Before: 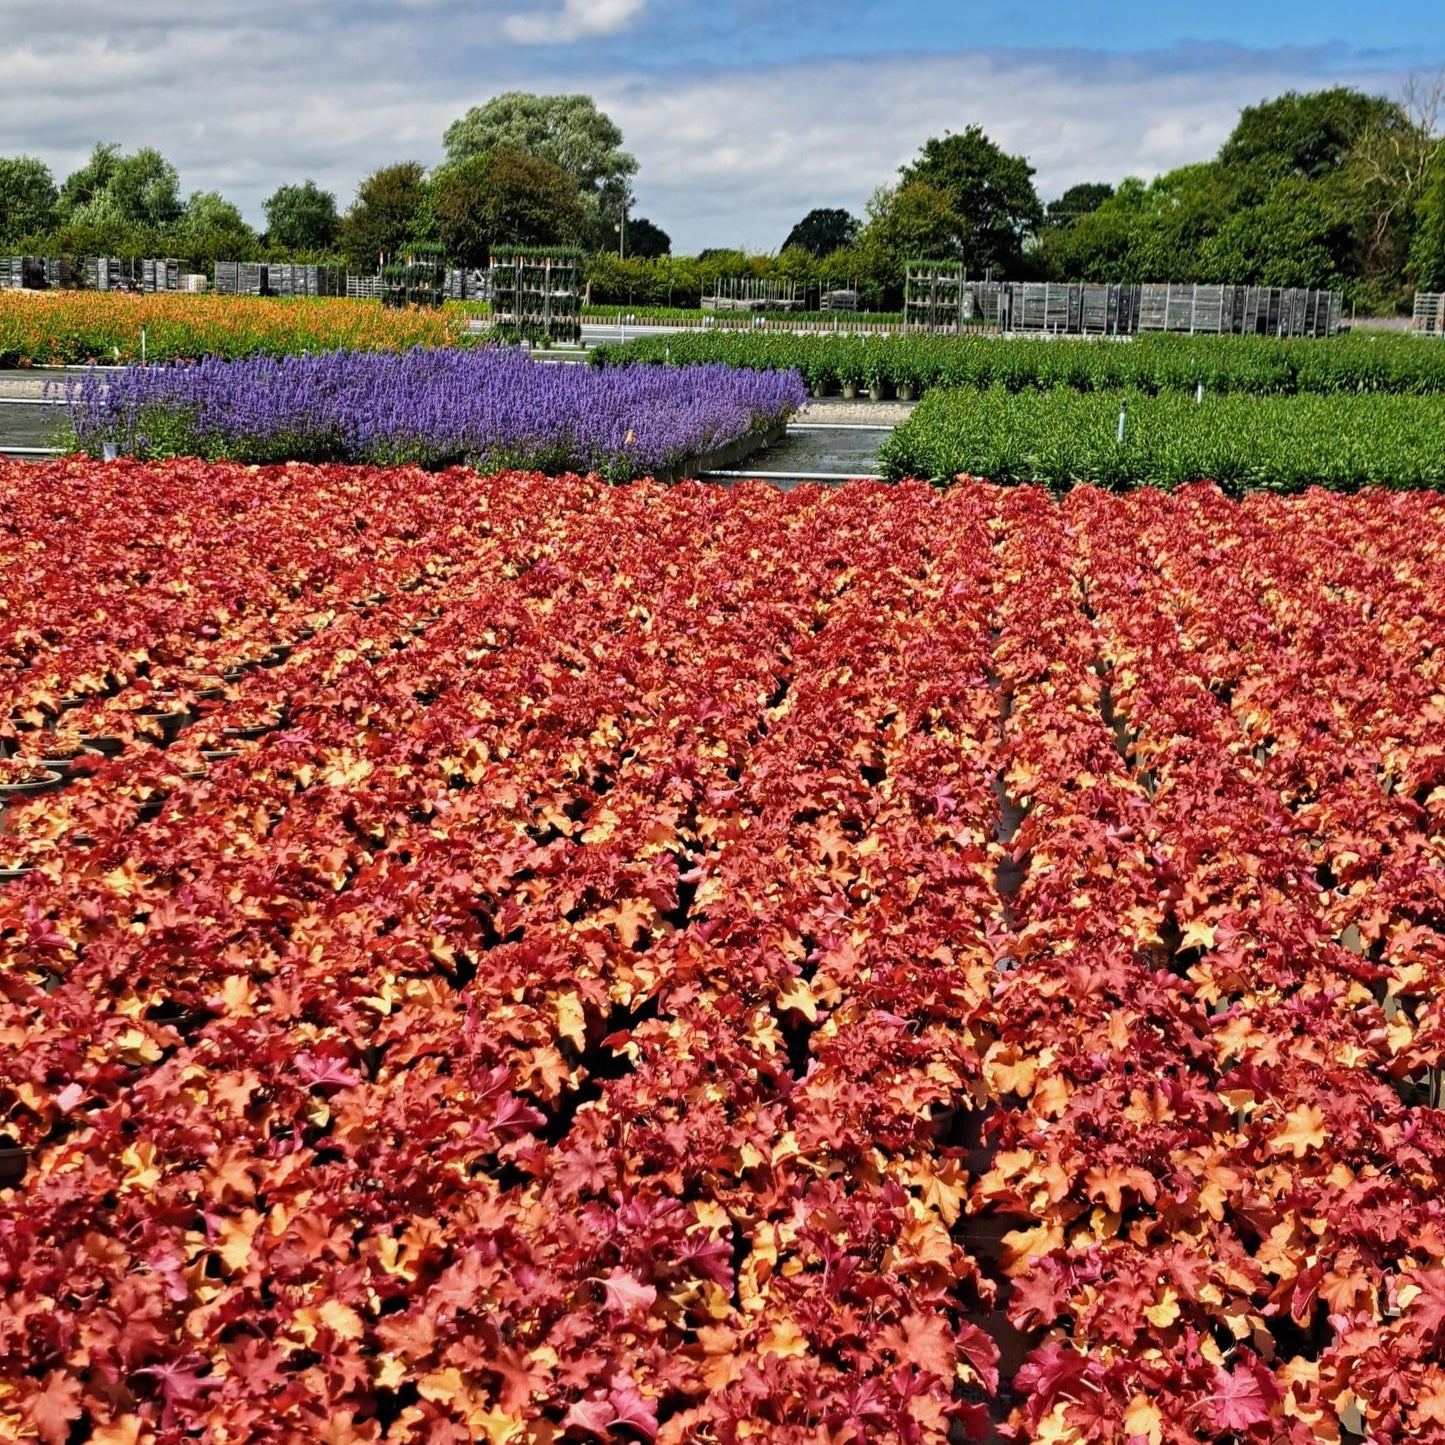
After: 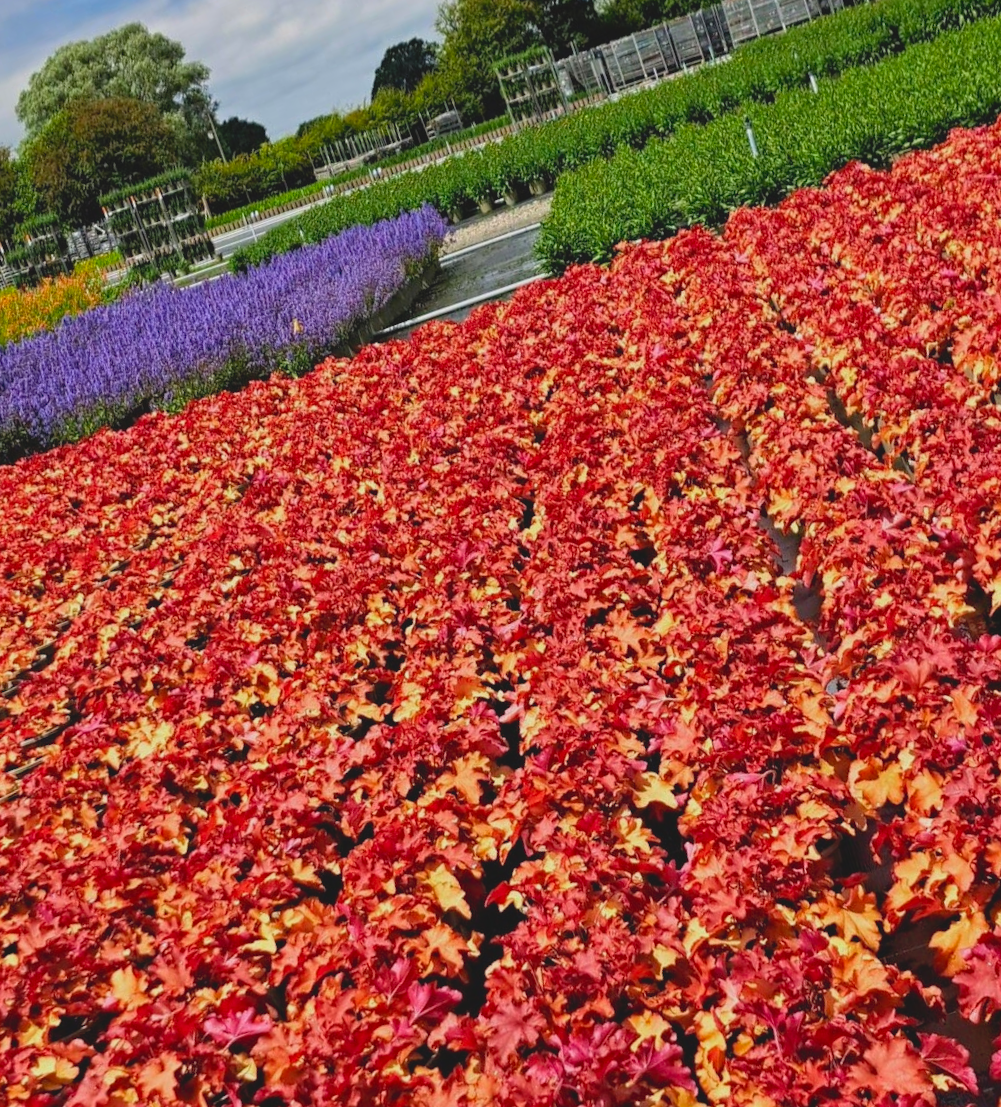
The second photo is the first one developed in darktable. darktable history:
contrast brightness saturation: contrast -0.177, saturation 0.187
crop and rotate: angle 20.79°, left 6.843%, right 3.733%, bottom 1.116%
